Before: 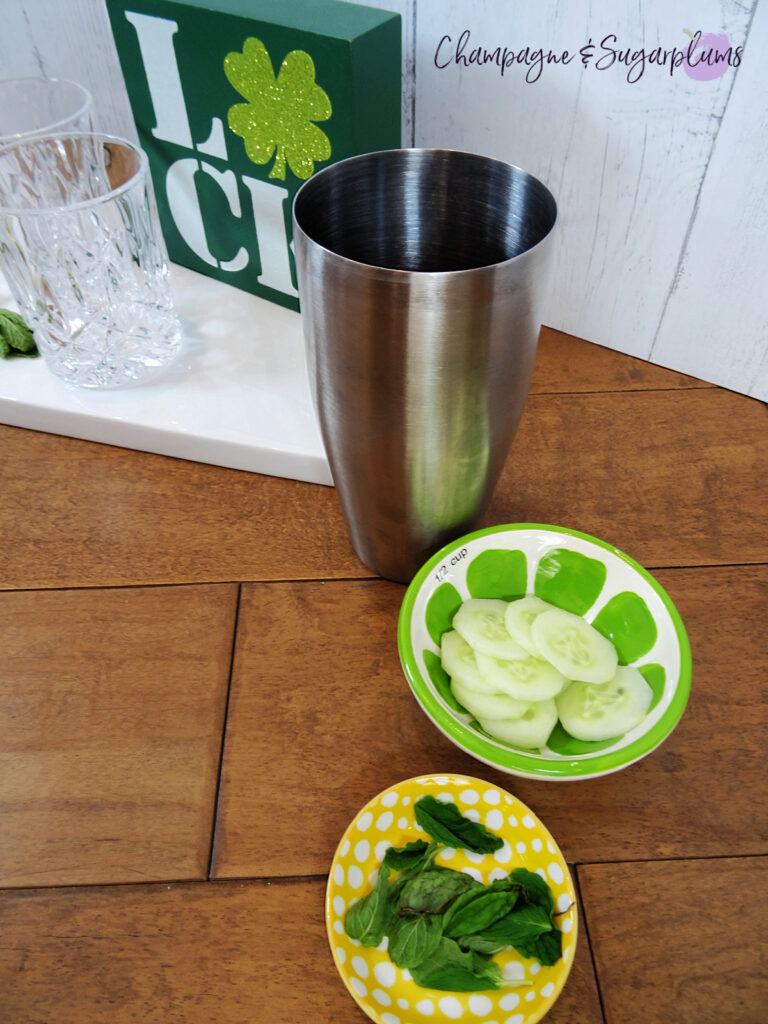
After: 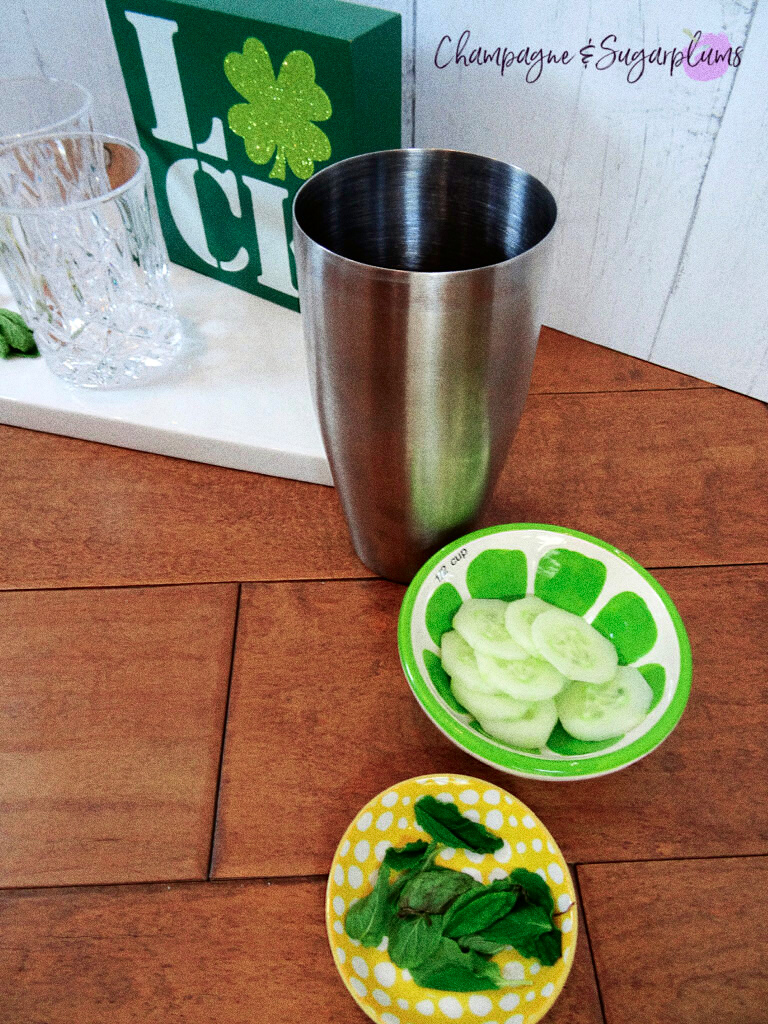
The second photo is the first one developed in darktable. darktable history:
tone curve: curves: ch0 [(0, 0) (0.059, 0.027) (0.162, 0.125) (0.304, 0.279) (0.547, 0.532) (0.828, 0.815) (1, 0.983)]; ch1 [(0, 0) (0.23, 0.166) (0.34, 0.298) (0.371, 0.334) (0.435, 0.413) (0.477, 0.469) (0.499, 0.498) (0.529, 0.544) (0.559, 0.587) (0.743, 0.798) (1, 1)]; ch2 [(0, 0) (0.431, 0.414) (0.498, 0.503) (0.524, 0.531) (0.568, 0.567) (0.6, 0.597) (0.643, 0.631) (0.74, 0.721) (1, 1)], color space Lab, independent channels, preserve colors none
exposure: exposure 0.131 EV, compensate highlight preservation false
grain: coarseness 0.09 ISO, strength 40%
